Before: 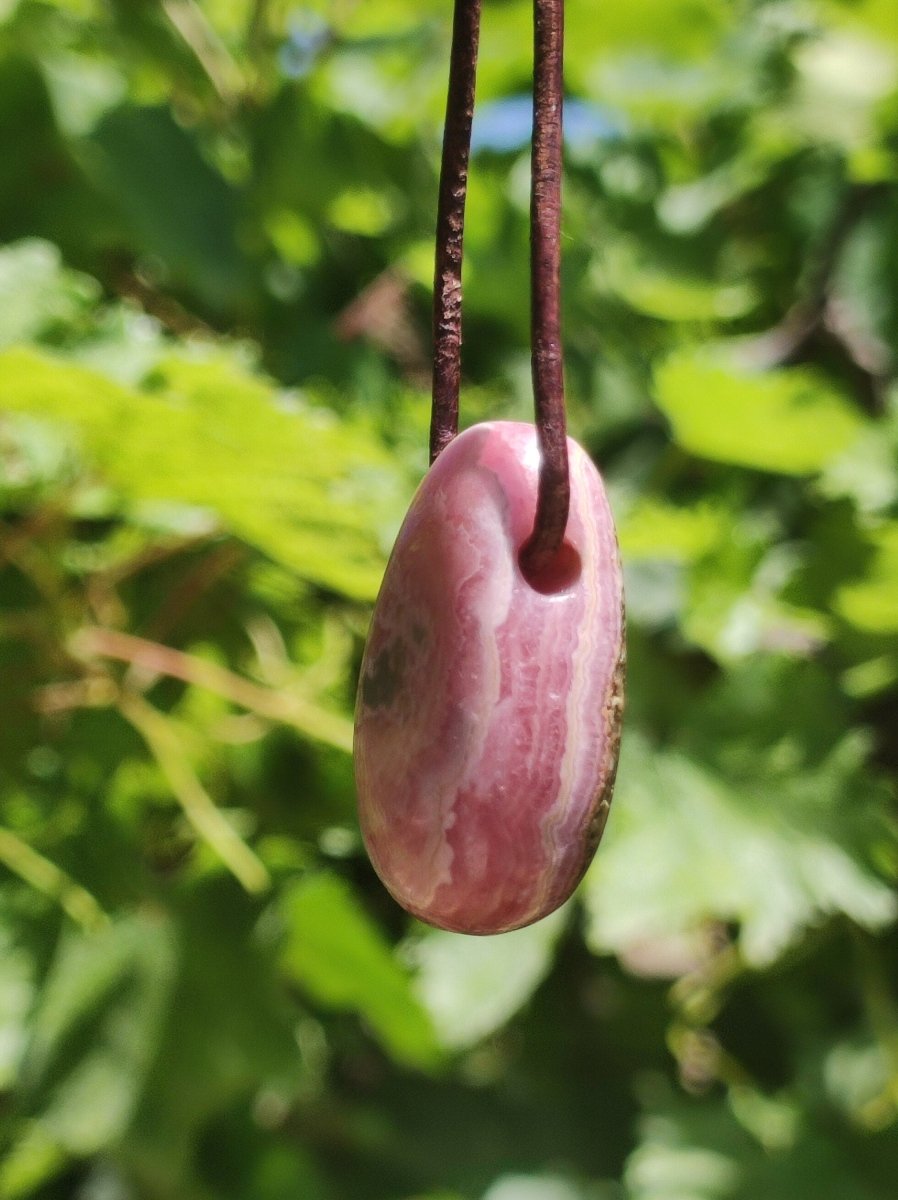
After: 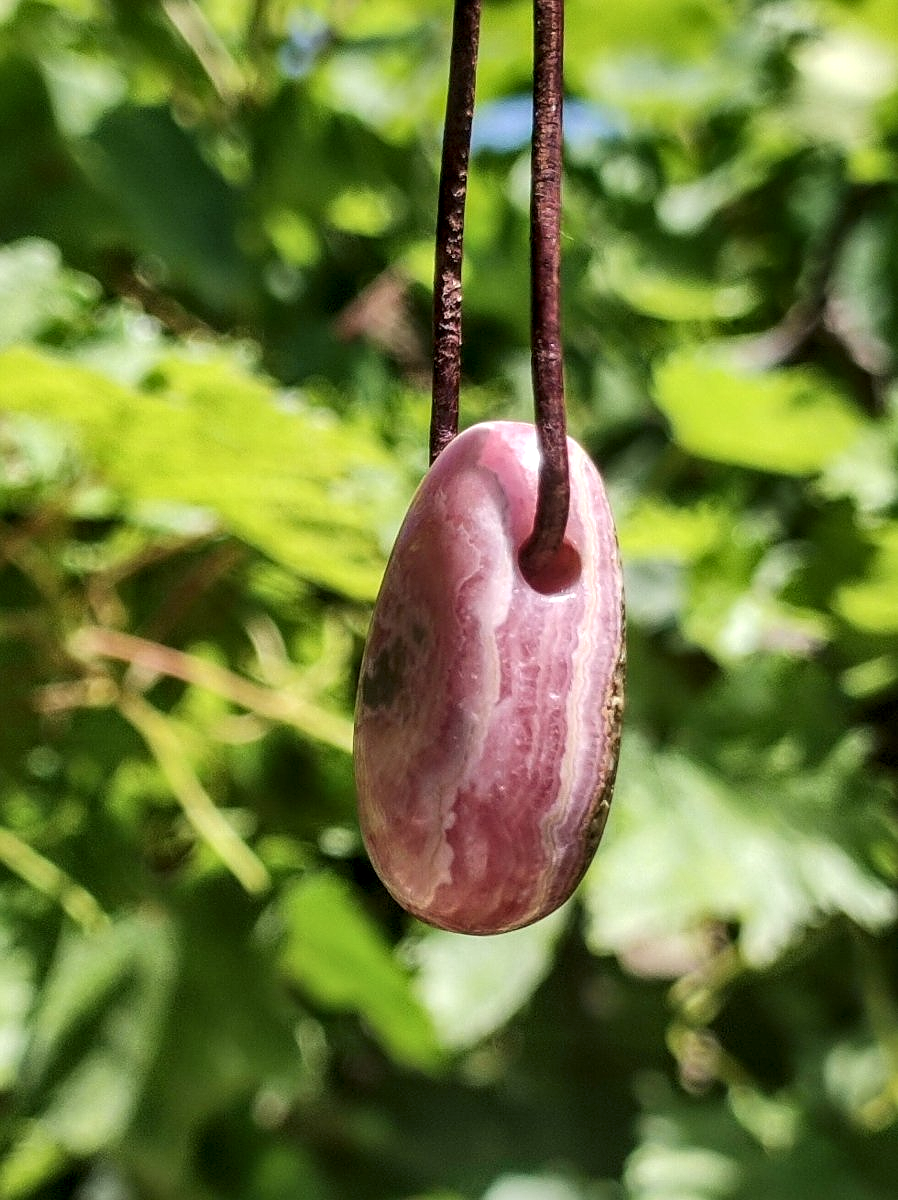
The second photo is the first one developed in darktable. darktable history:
local contrast: detail 154%
sharpen: on, module defaults
